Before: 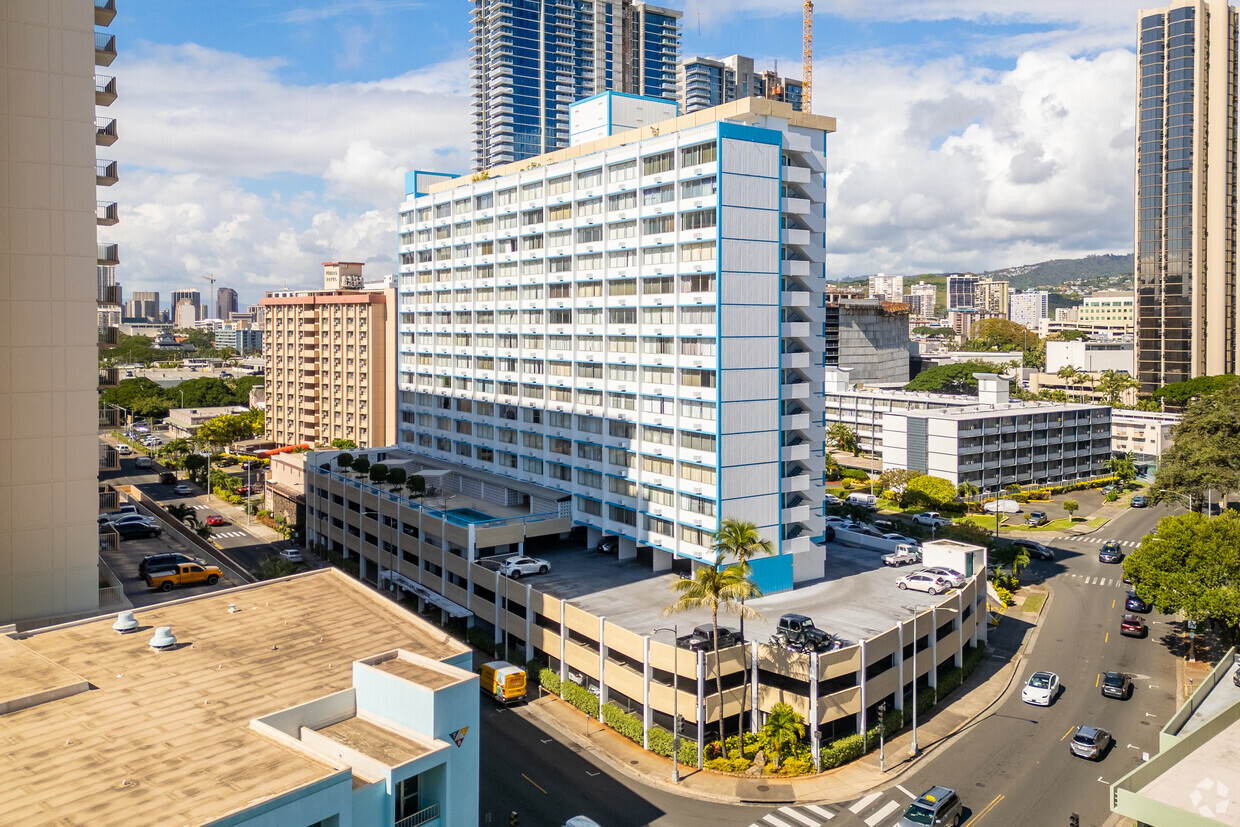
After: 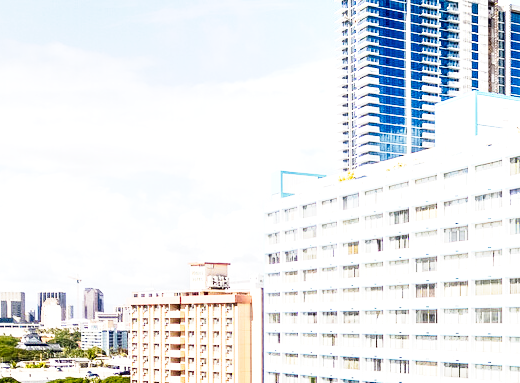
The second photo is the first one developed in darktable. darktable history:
tone curve: curves: ch0 [(0, 0) (0.003, 0.004) (0.011, 0.016) (0.025, 0.035) (0.044, 0.062) (0.069, 0.097) (0.1, 0.143) (0.136, 0.205) (0.177, 0.276) (0.224, 0.36) (0.277, 0.461) (0.335, 0.584) (0.399, 0.686) (0.468, 0.783) (0.543, 0.868) (0.623, 0.927) (0.709, 0.96) (0.801, 0.974) (0.898, 0.986) (1, 1)], preserve colors none
crop and rotate: left 10.817%, top 0.062%, right 47.194%, bottom 53.626%
tone equalizer: -8 EV -0.417 EV, -7 EV -0.389 EV, -6 EV -0.333 EV, -5 EV -0.222 EV, -3 EV 0.222 EV, -2 EV 0.333 EV, -1 EV 0.389 EV, +0 EV 0.417 EV, edges refinement/feathering 500, mask exposure compensation -1.57 EV, preserve details no
local contrast: highlights 123%, shadows 126%, detail 140%, midtone range 0.254
